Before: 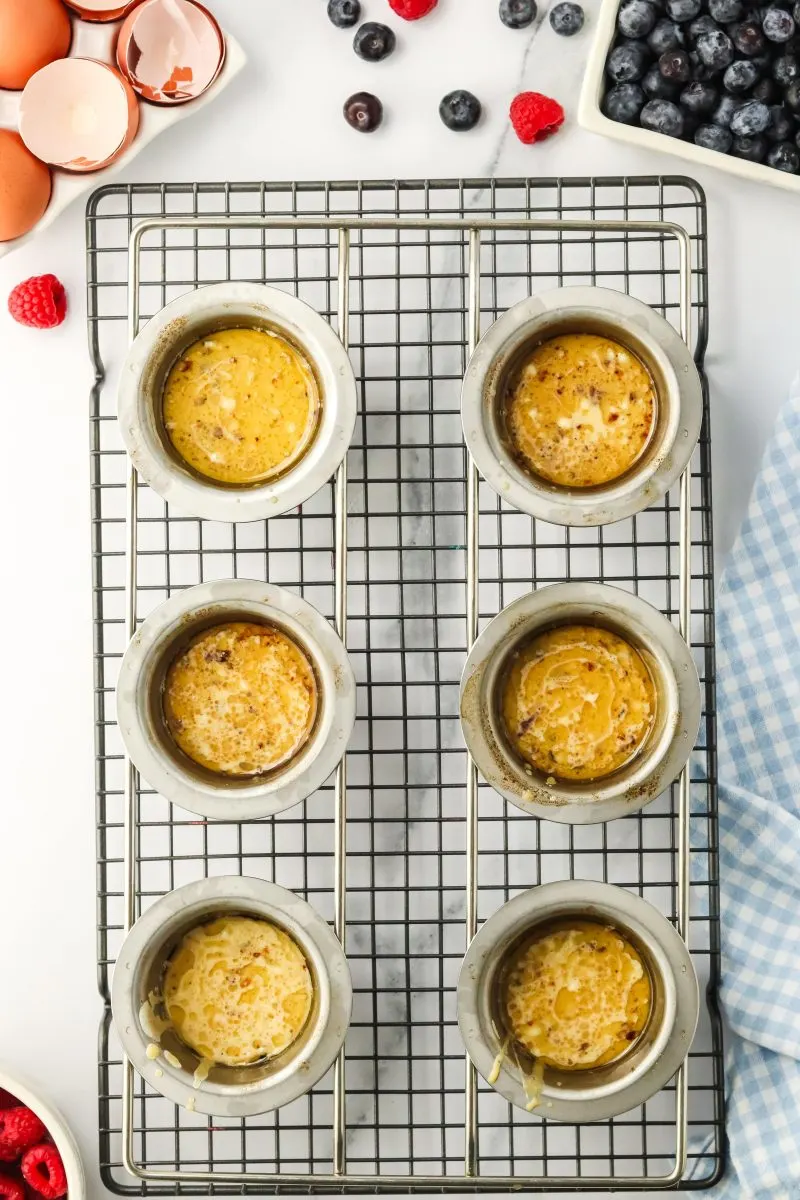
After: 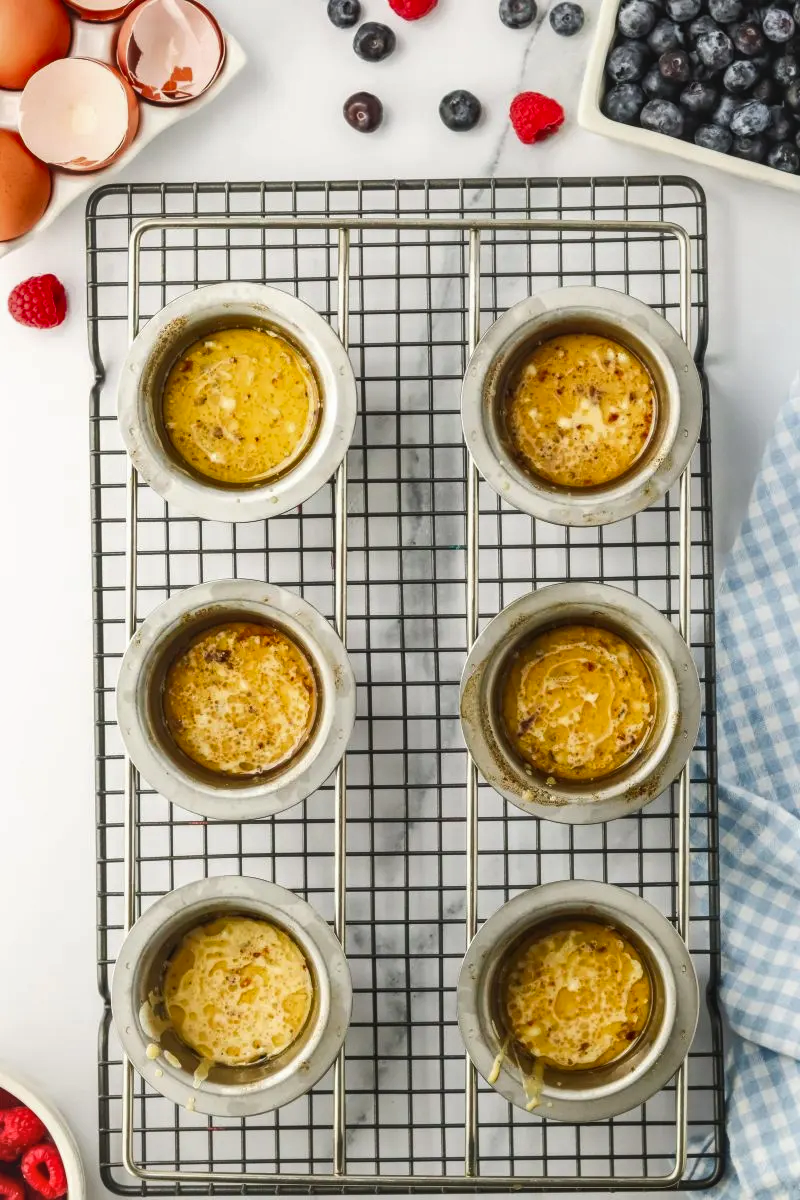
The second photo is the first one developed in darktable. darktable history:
shadows and highlights: radius 336.32, shadows 28.57, soften with gaussian
local contrast: detail 110%
